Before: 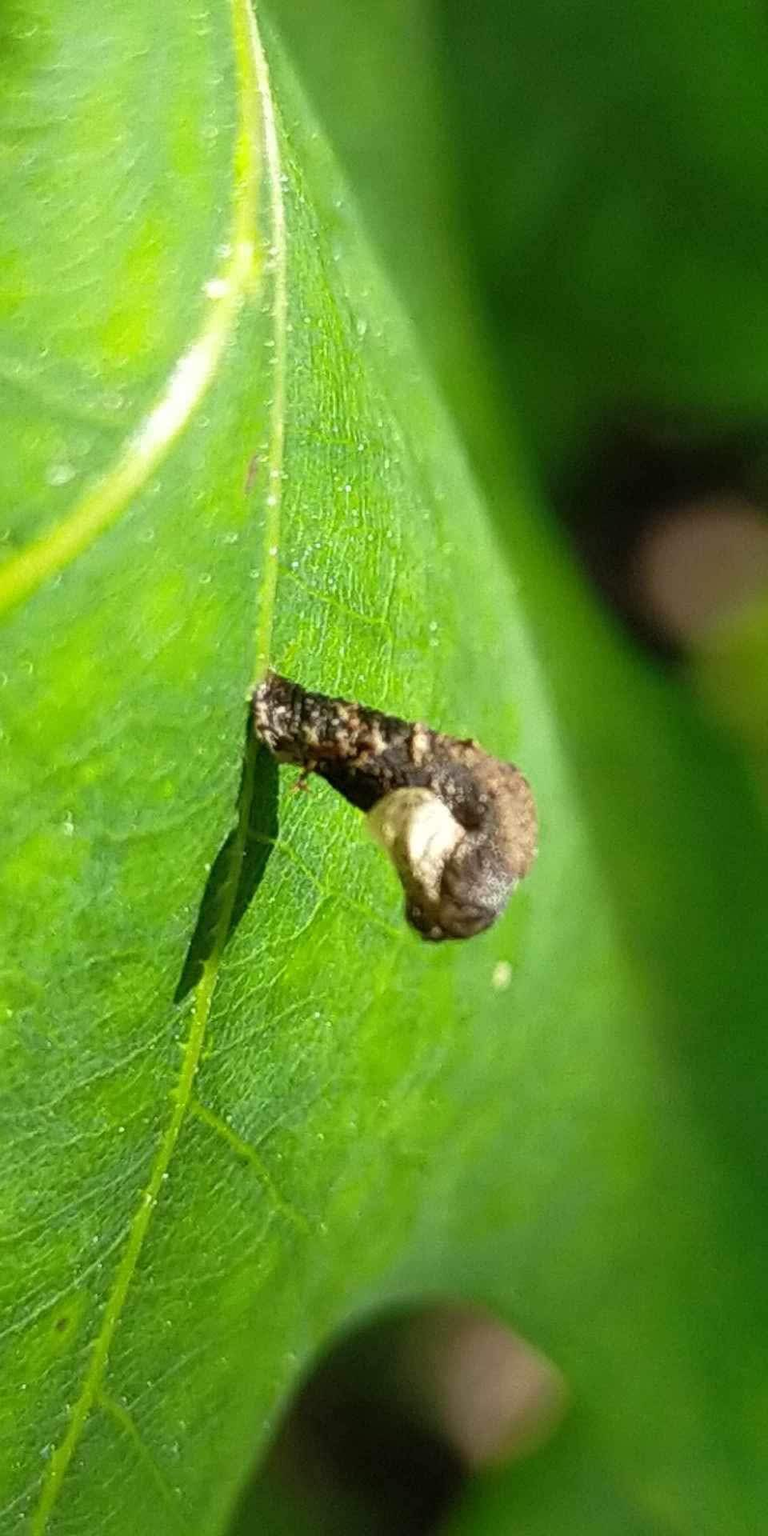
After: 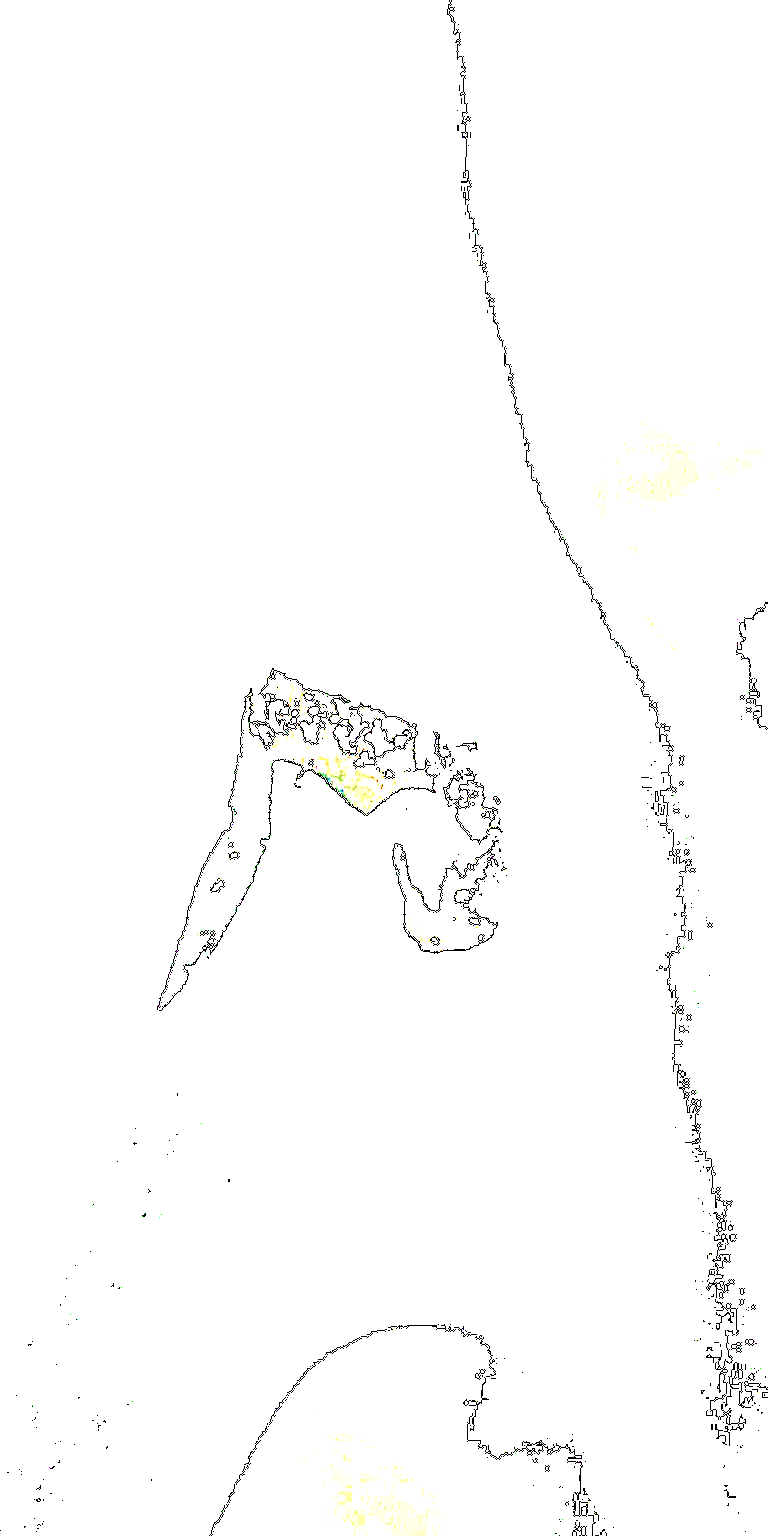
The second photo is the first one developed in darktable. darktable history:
exposure: exposure 7.983 EV, compensate exposure bias true, compensate highlight preservation false
crop and rotate: angle -1.48°
color balance rgb: shadows lift › chroma 2.046%, shadows lift › hue 247.27°, perceptual saturation grading › global saturation 20%, perceptual saturation grading › highlights -49.759%, perceptual saturation grading › shadows 25.975%, perceptual brilliance grading › global brilliance 1.521%, perceptual brilliance grading › highlights 8.335%, perceptual brilliance grading › shadows -4.306%, global vibrance 2.781%
